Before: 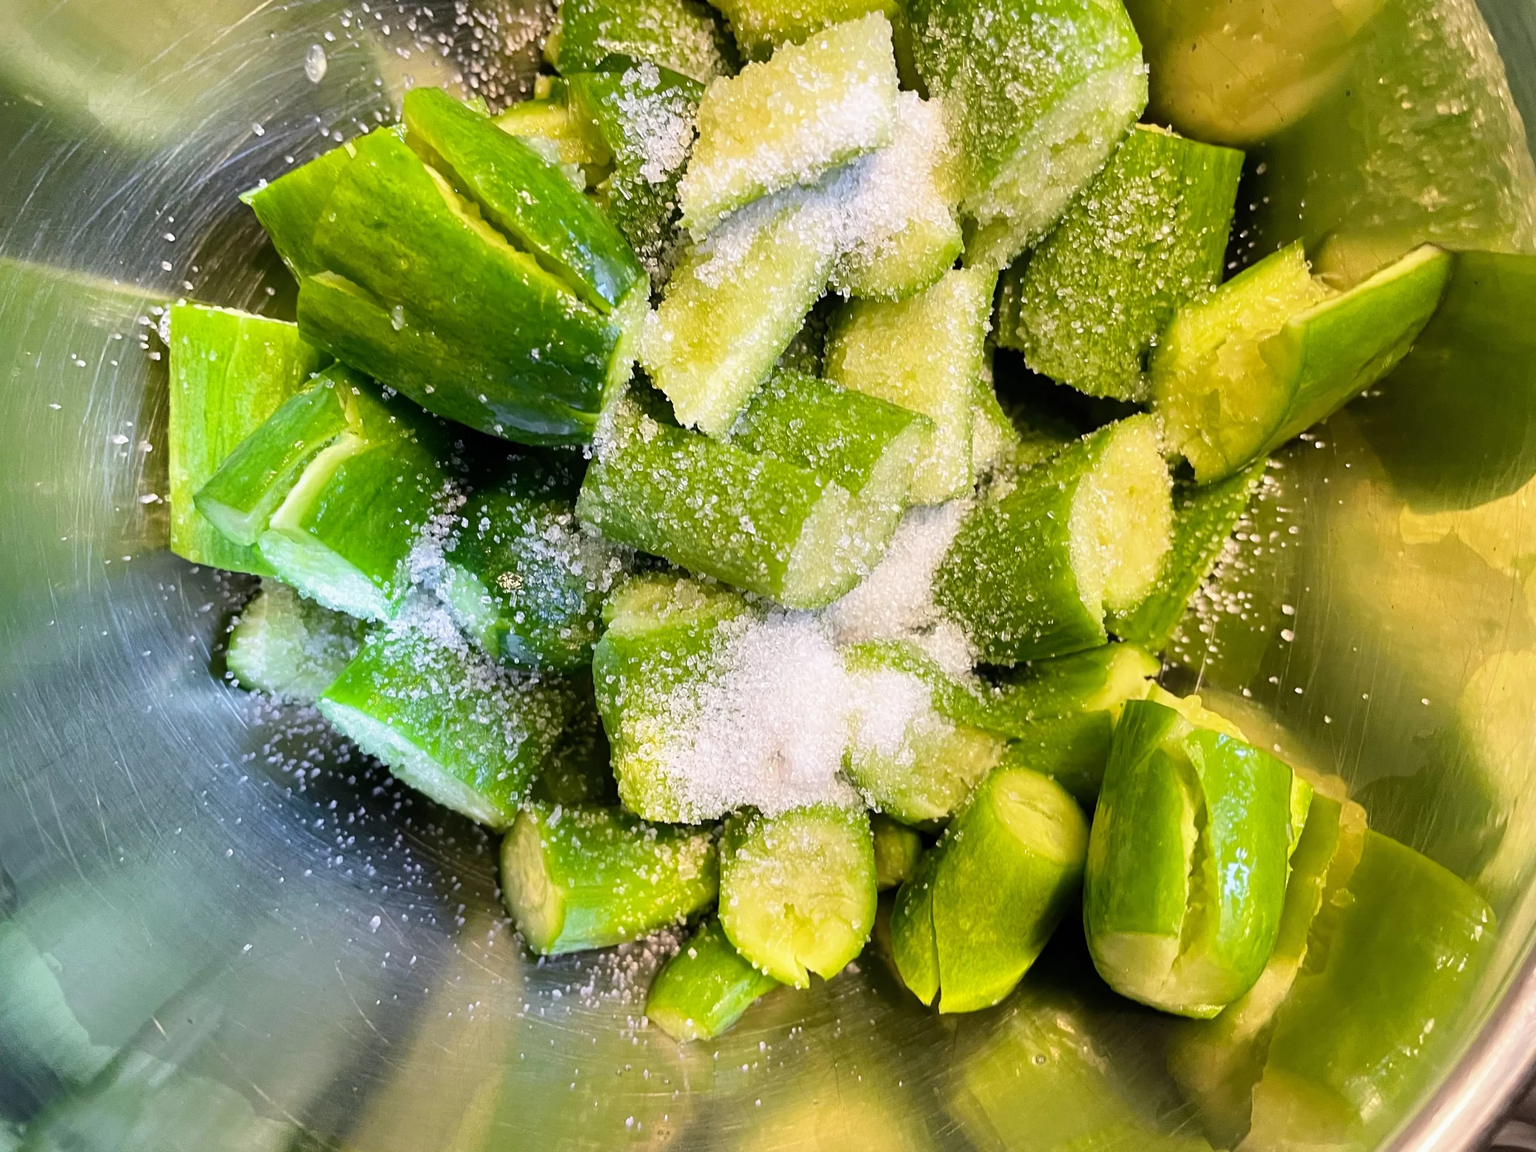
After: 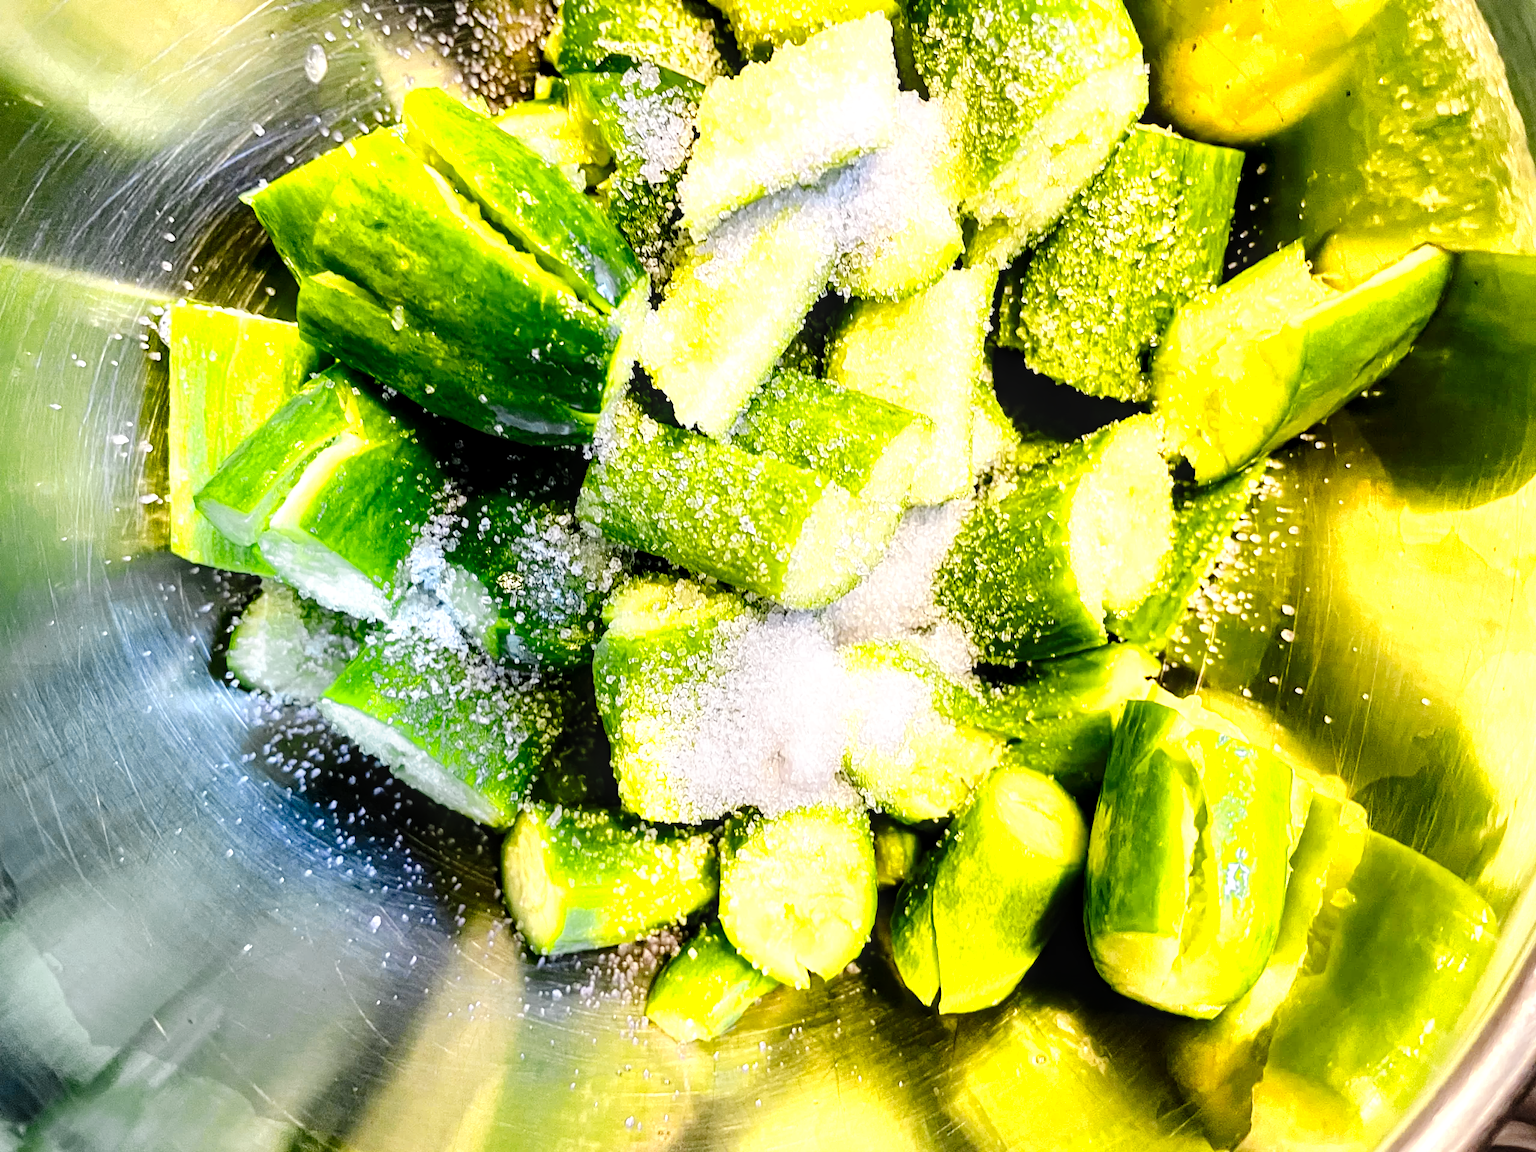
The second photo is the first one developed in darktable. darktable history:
local contrast: detail 130%
color zones: curves: ch0 [(0, 0.485) (0.178, 0.476) (0.261, 0.623) (0.411, 0.403) (0.708, 0.603) (0.934, 0.412)]; ch1 [(0.003, 0.485) (0.149, 0.496) (0.229, 0.584) (0.326, 0.551) (0.484, 0.262) (0.757, 0.643)]
tone curve: curves: ch0 [(0, 0) (0.003, 0.003) (0.011, 0.005) (0.025, 0.008) (0.044, 0.012) (0.069, 0.02) (0.1, 0.031) (0.136, 0.047) (0.177, 0.088) (0.224, 0.141) (0.277, 0.222) (0.335, 0.32) (0.399, 0.422) (0.468, 0.523) (0.543, 0.621) (0.623, 0.715) (0.709, 0.796) (0.801, 0.88) (0.898, 0.962) (1, 1)], preserve colors none
